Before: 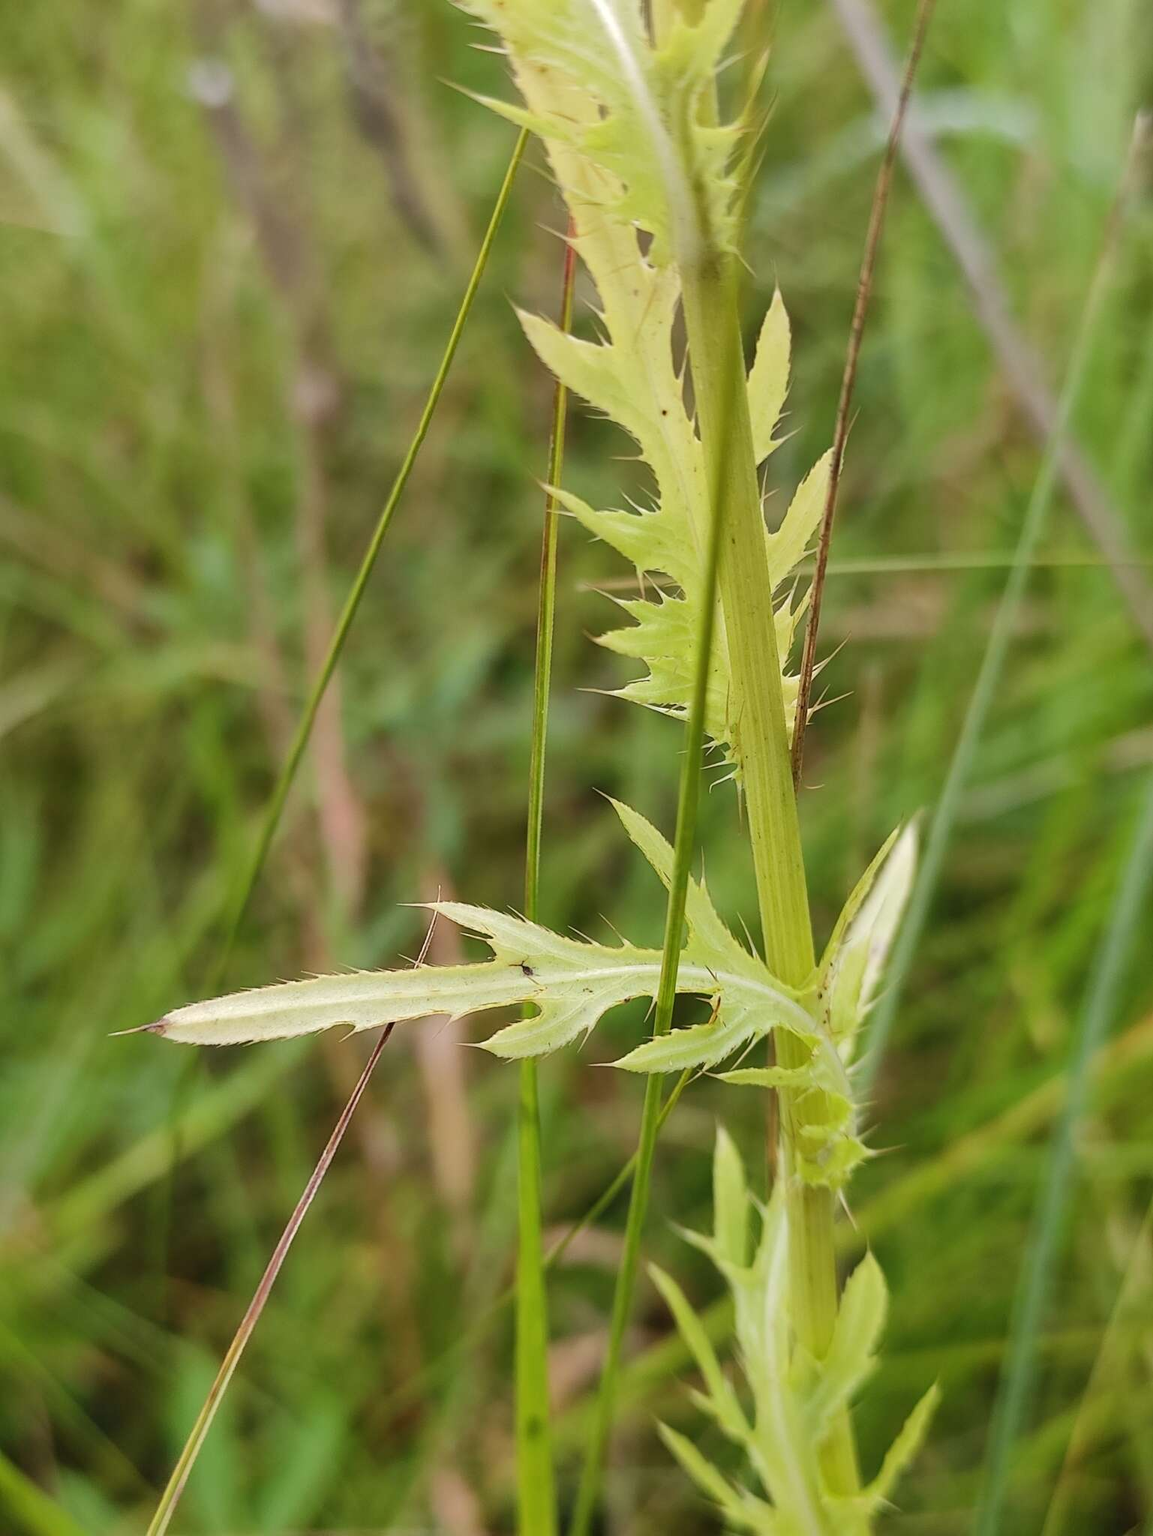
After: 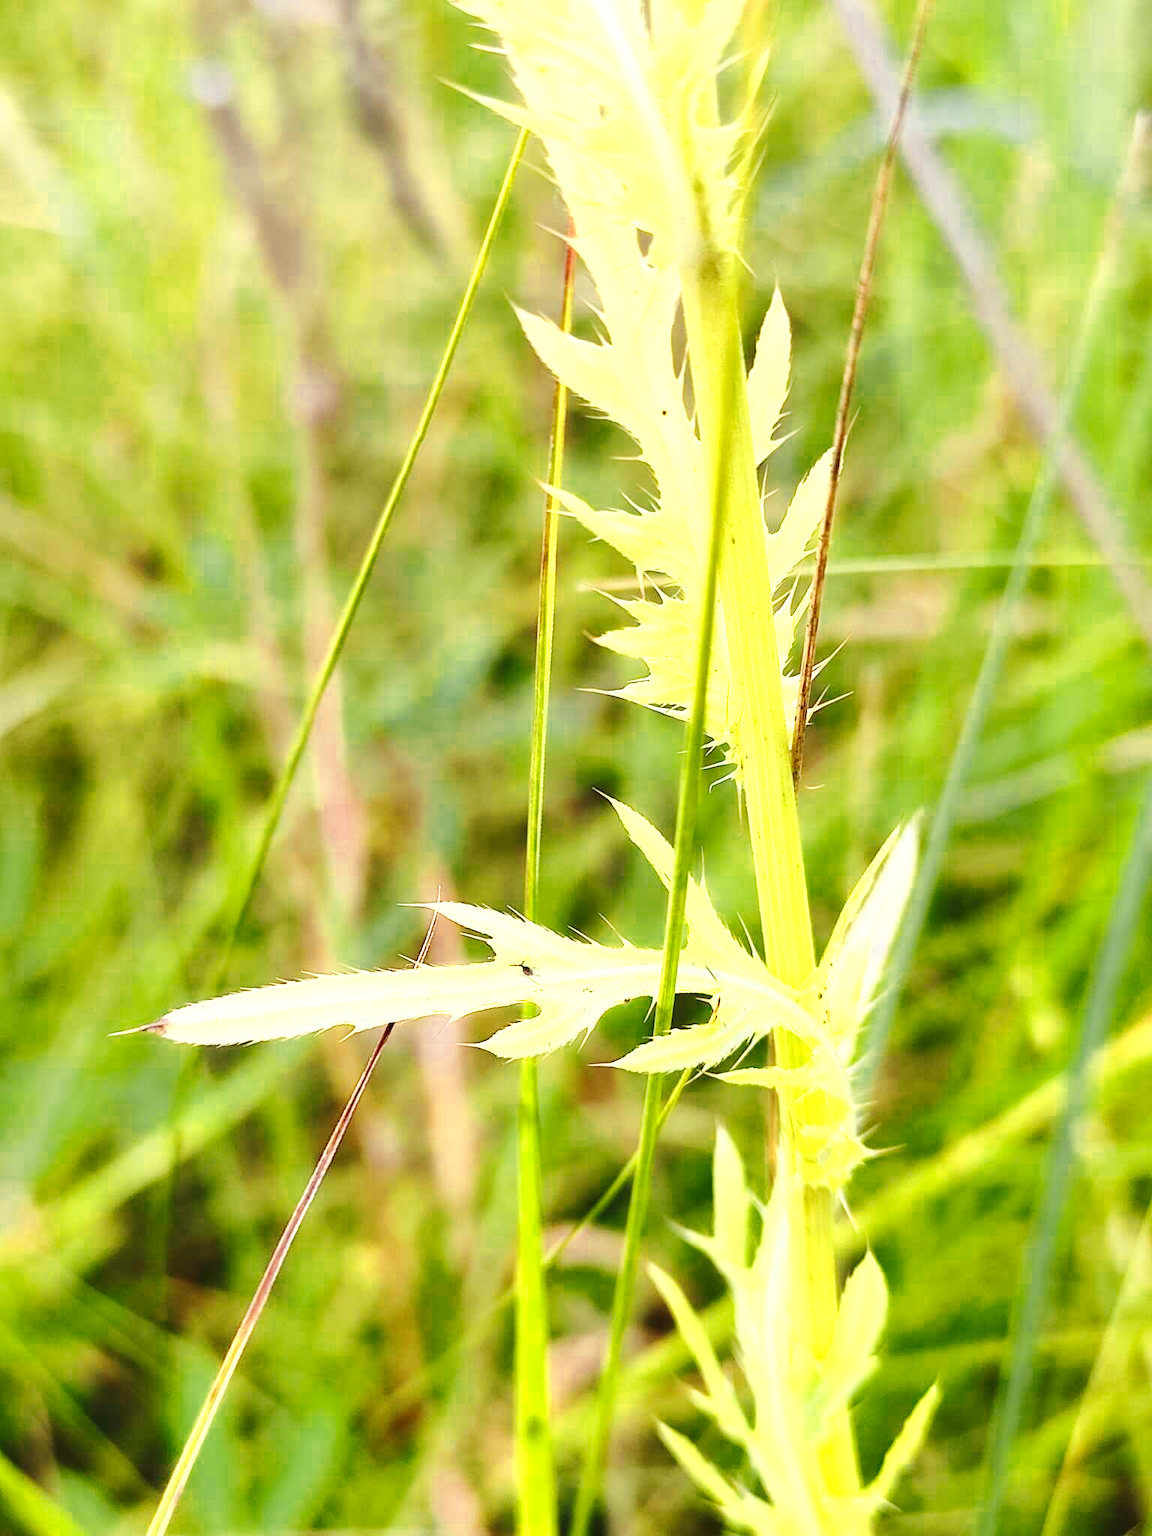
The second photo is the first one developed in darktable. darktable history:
base curve: curves: ch0 [(0, 0) (0.028, 0.03) (0.121, 0.232) (0.46, 0.748) (0.859, 0.968) (1, 1)], preserve colors none
color zones: curves: ch0 [(0.004, 0.305) (0.261, 0.623) (0.389, 0.399) (0.708, 0.571) (0.947, 0.34)]; ch1 [(0.025, 0.645) (0.229, 0.584) (0.326, 0.551) (0.484, 0.262) (0.757, 0.643)]
